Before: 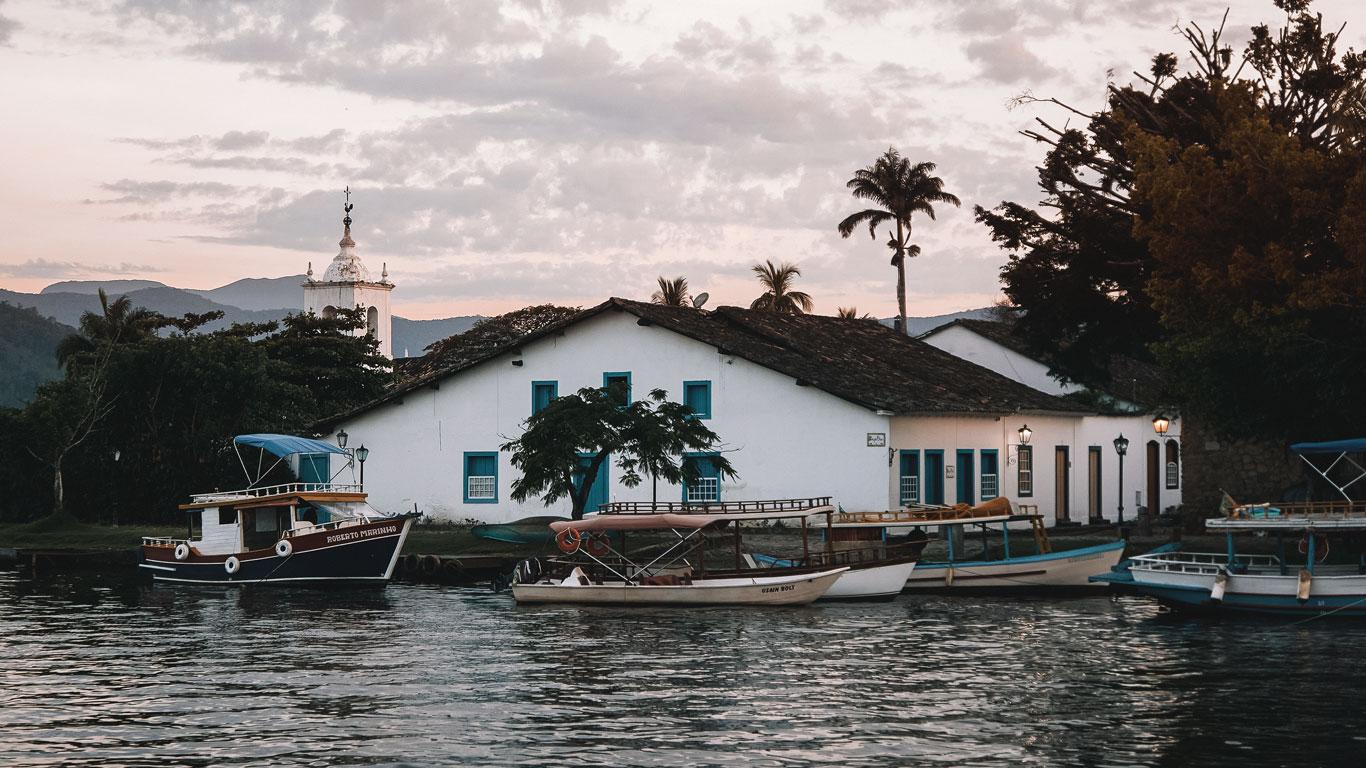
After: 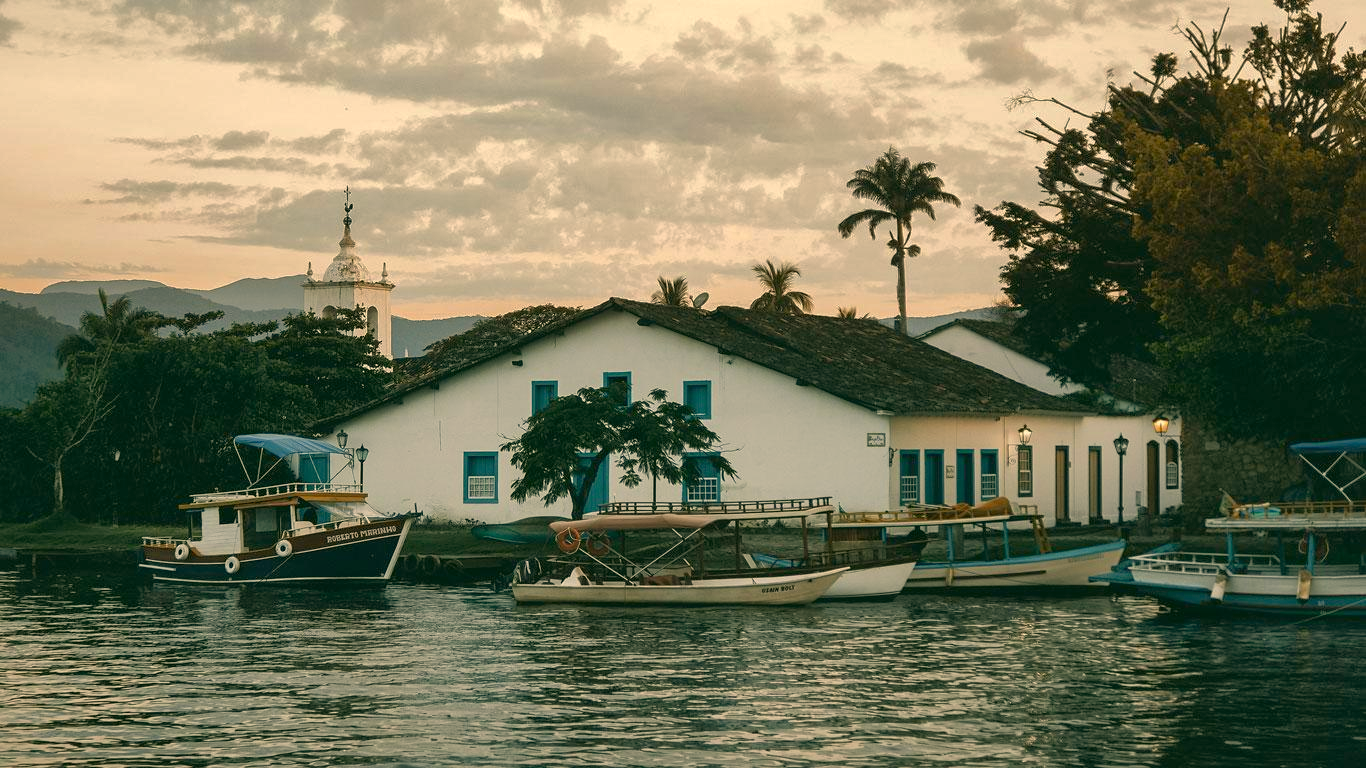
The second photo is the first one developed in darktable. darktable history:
color correction: highlights a* 5.3, highlights b* 24.26, shadows a* -15.58, shadows b* 4.02
local contrast: mode bilateral grid, contrast 15, coarseness 36, detail 105%, midtone range 0.2
shadows and highlights: on, module defaults
